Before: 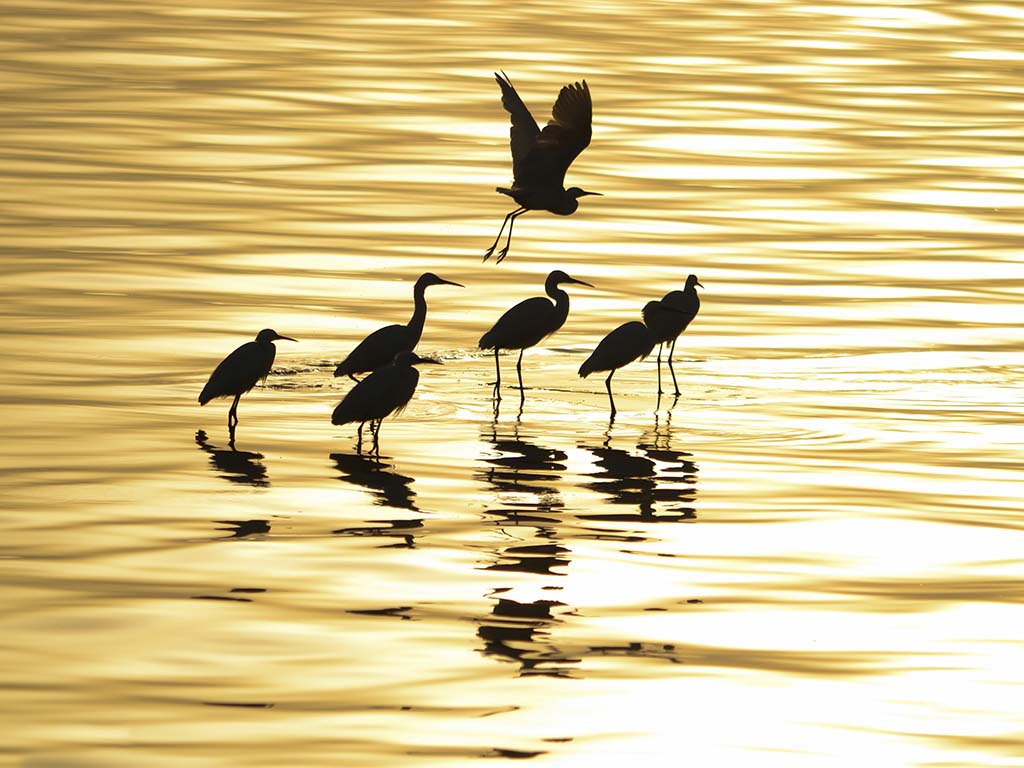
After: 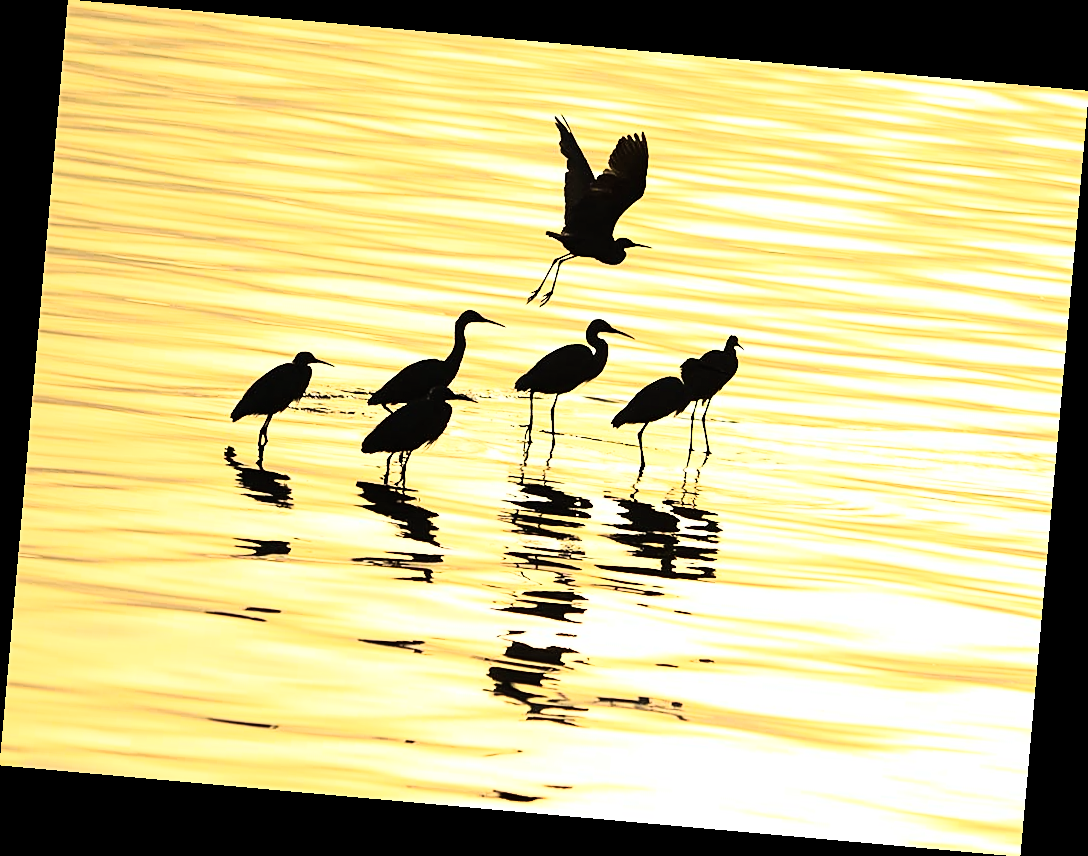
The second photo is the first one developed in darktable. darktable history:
sharpen: on, module defaults
rotate and perspective: rotation 5.12°, automatic cropping off
contrast equalizer: y [[0.439, 0.44, 0.442, 0.457, 0.493, 0.498], [0.5 ×6], [0.5 ×6], [0 ×6], [0 ×6]], mix 0.59
rgb curve: curves: ch0 [(0, 0) (0.21, 0.15) (0.24, 0.21) (0.5, 0.75) (0.75, 0.96) (0.89, 0.99) (1, 1)]; ch1 [(0, 0.02) (0.21, 0.13) (0.25, 0.2) (0.5, 0.67) (0.75, 0.9) (0.89, 0.97) (1, 1)]; ch2 [(0, 0.02) (0.21, 0.13) (0.25, 0.2) (0.5, 0.67) (0.75, 0.9) (0.89, 0.97) (1, 1)], compensate middle gray true
